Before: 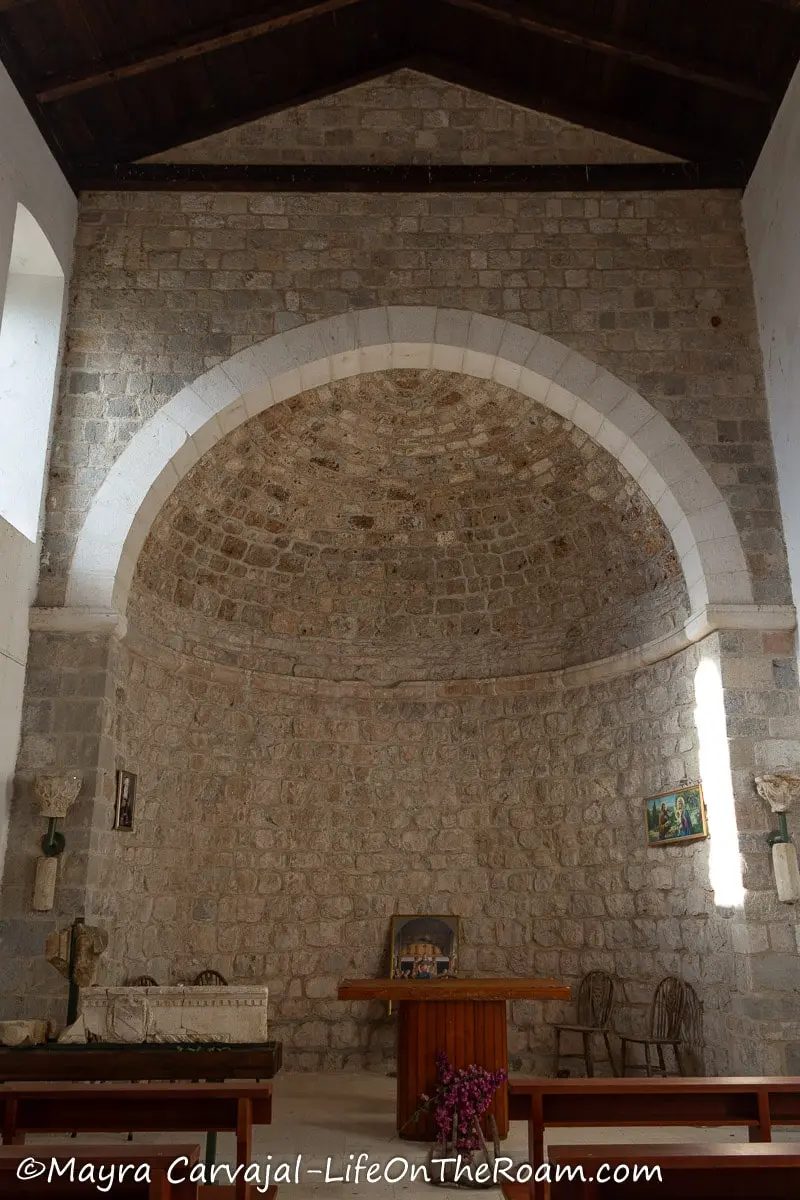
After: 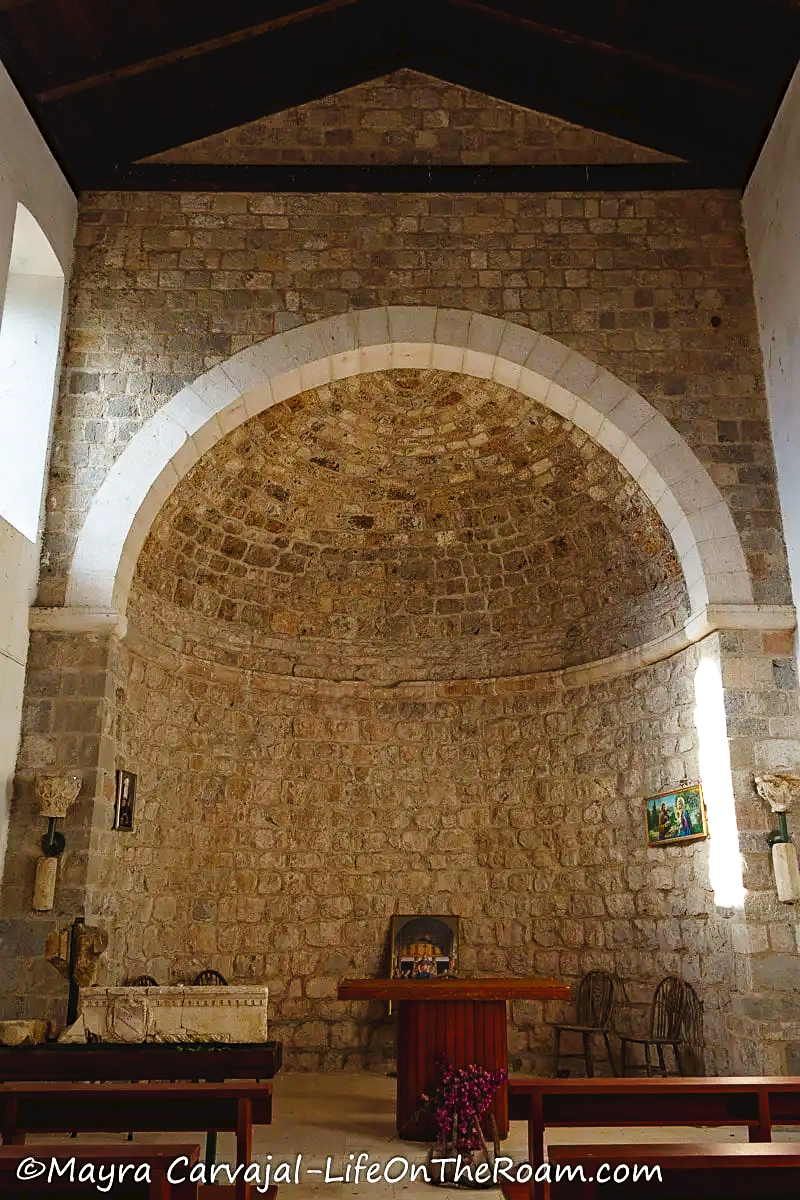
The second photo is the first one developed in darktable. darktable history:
tone curve: curves: ch0 [(0, 0) (0.003, 0.04) (0.011, 0.04) (0.025, 0.043) (0.044, 0.049) (0.069, 0.066) (0.1, 0.095) (0.136, 0.121) (0.177, 0.154) (0.224, 0.211) (0.277, 0.281) (0.335, 0.358) (0.399, 0.452) (0.468, 0.54) (0.543, 0.628) (0.623, 0.721) (0.709, 0.801) (0.801, 0.883) (0.898, 0.948) (1, 1)], preserve colors none
haze removal: compatibility mode true, adaptive false
sharpen: radius 1.821, amount 0.394, threshold 1.404
color balance rgb: power › hue 62.13°, highlights gain › luminance 9.875%, perceptual saturation grading › global saturation -2.462%, perceptual saturation grading › highlights -8.305%, perceptual saturation grading › mid-tones 8.433%, perceptual saturation grading › shadows 4.961%, global vibrance 44.369%
